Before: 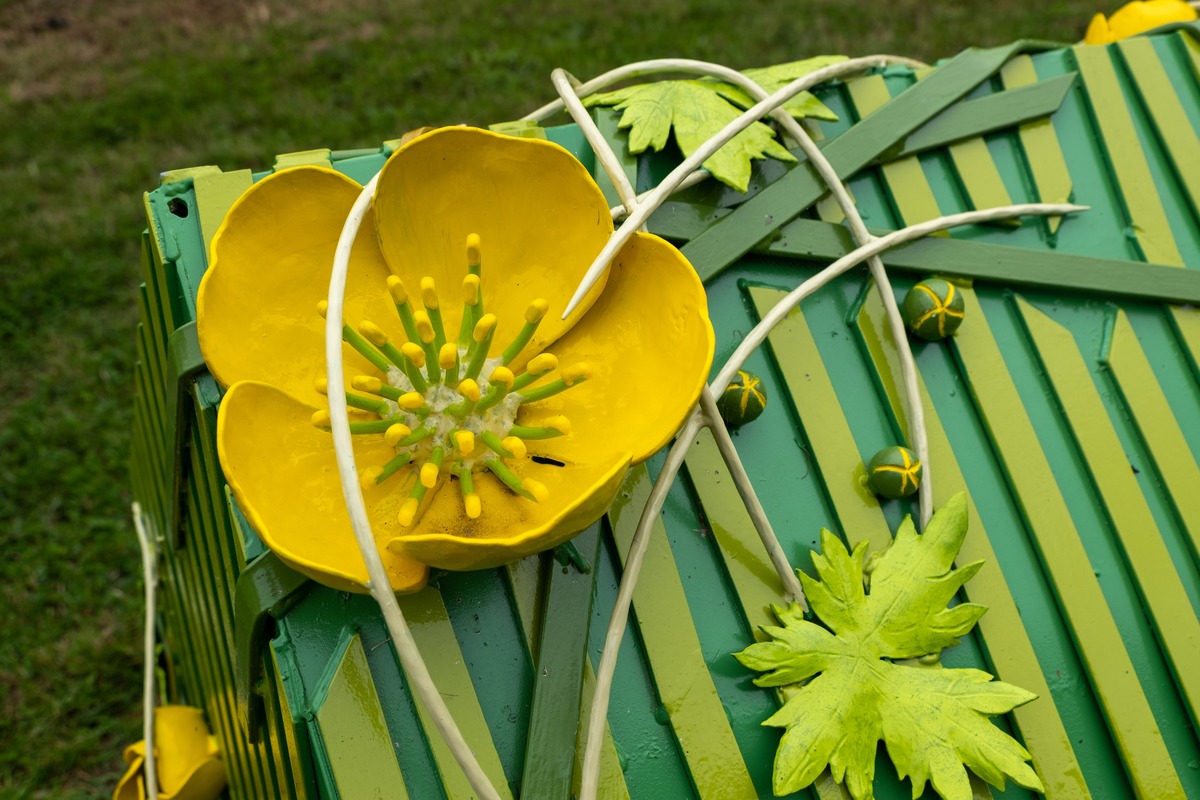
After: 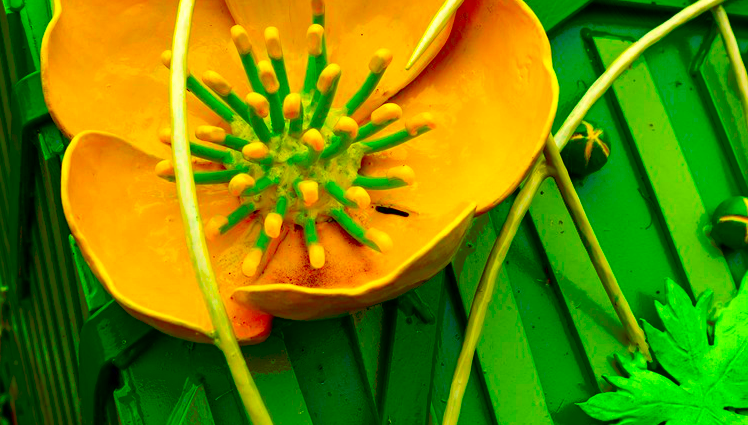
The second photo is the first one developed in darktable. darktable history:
crop: left 13.008%, top 31.281%, right 24.63%, bottom 15.586%
exposure: black level correction 0.027, exposure 0.184 EV, compensate exposure bias true, compensate highlight preservation false
contrast brightness saturation: contrast 0.12, brightness -0.116, saturation 0.203
color correction: highlights b* -0.062, saturation 2.95
